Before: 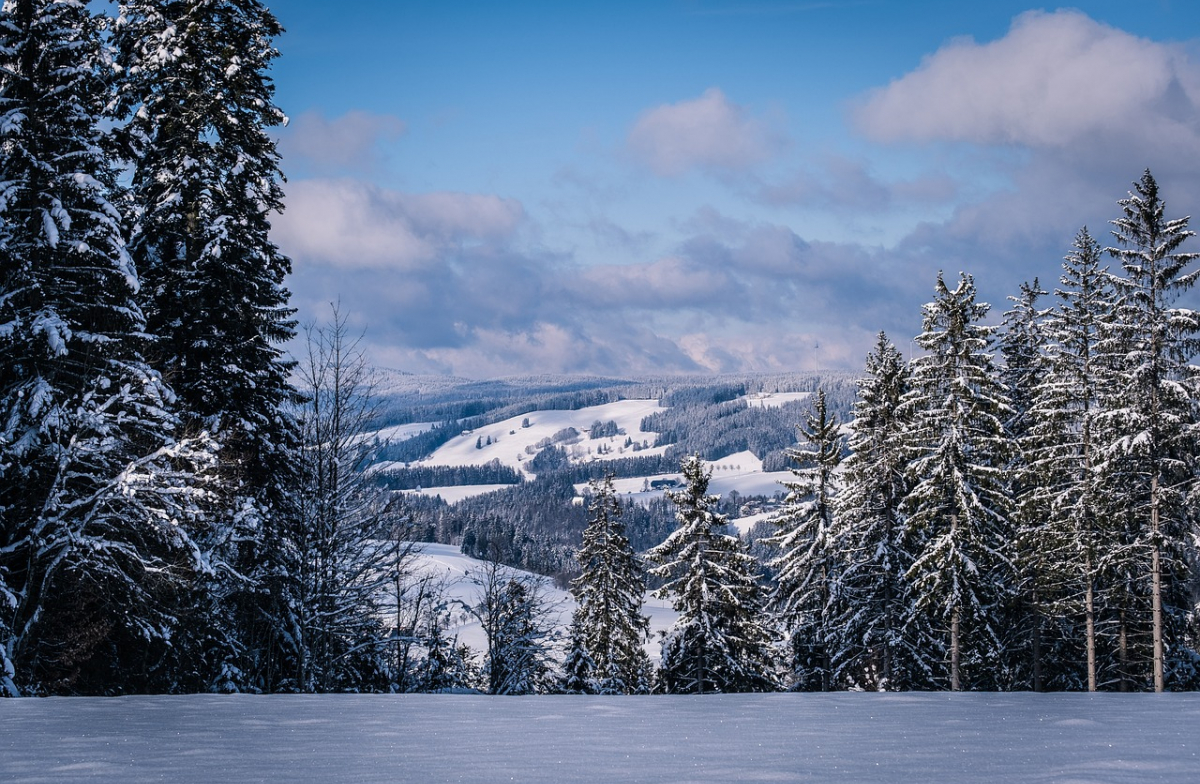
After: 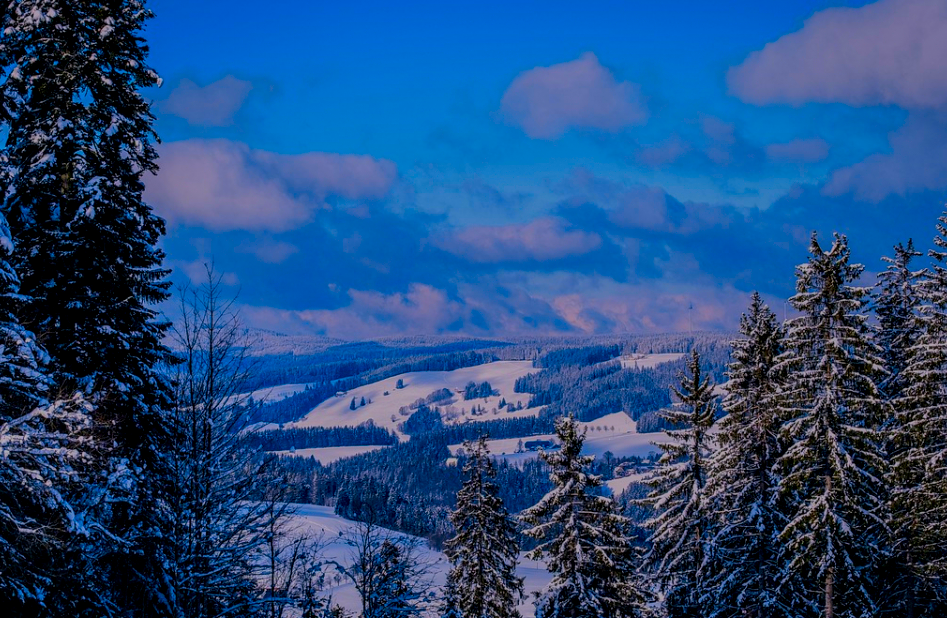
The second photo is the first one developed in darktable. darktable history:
color correction: highlights a* 1.66, highlights b* -1.66, saturation 2.5
exposure: exposure -1.448 EV, compensate highlight preservation false
color balance rgb: perceptual saturation grading › global saturation 7.189%, perceptual saturation grading › shadows 2.895%, global vibrance 20%
local contrast: detail 130%
crop and rotate: left 10.506%, top 5.095%, right 10.499%, bottom 16.053%
